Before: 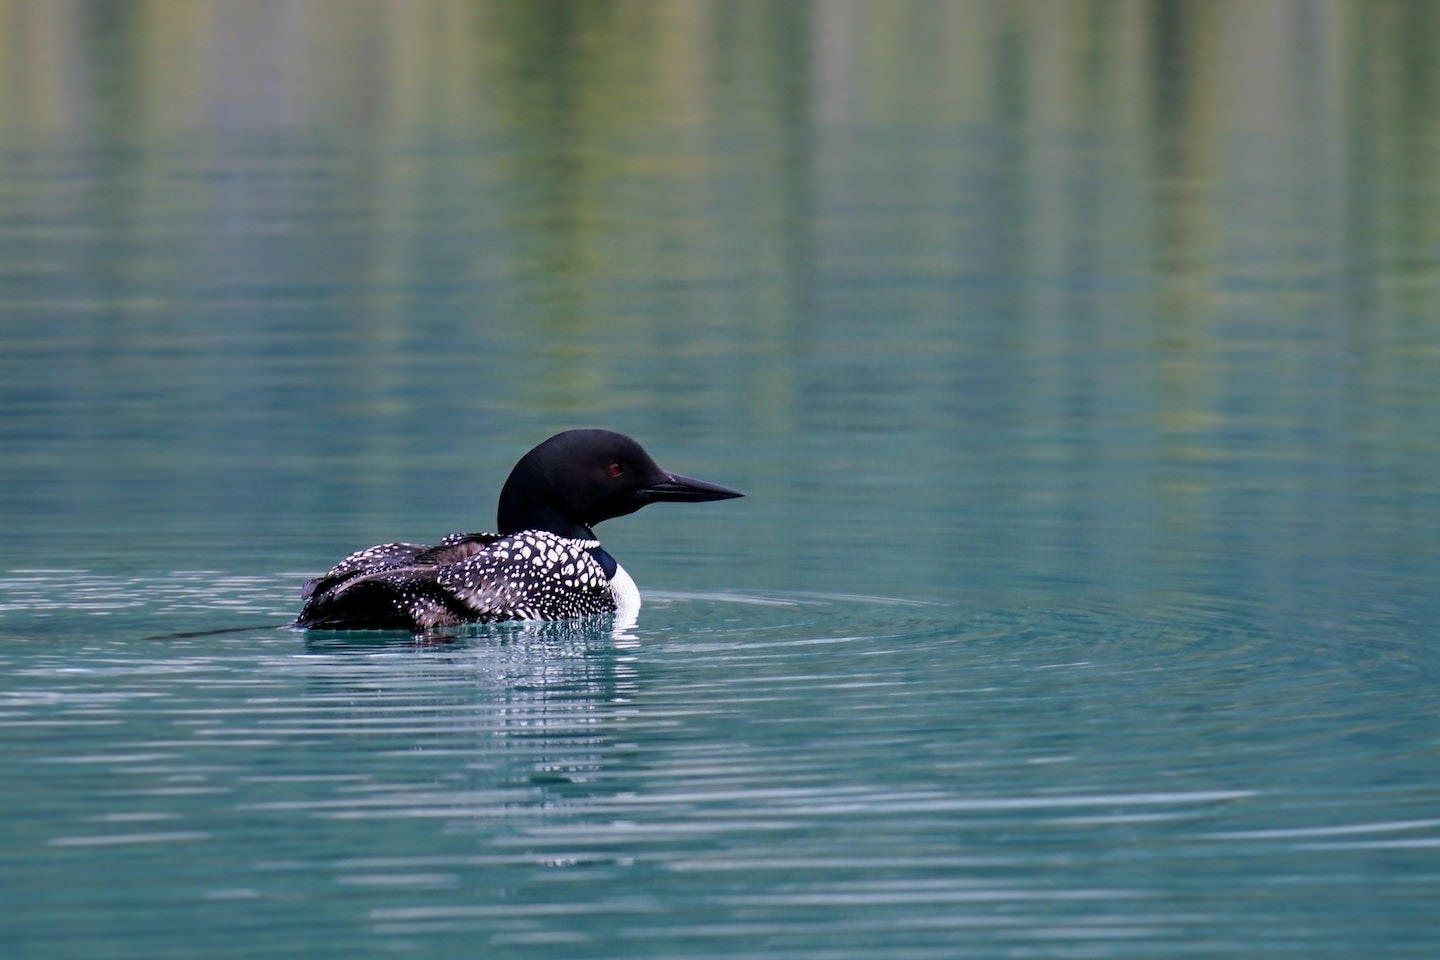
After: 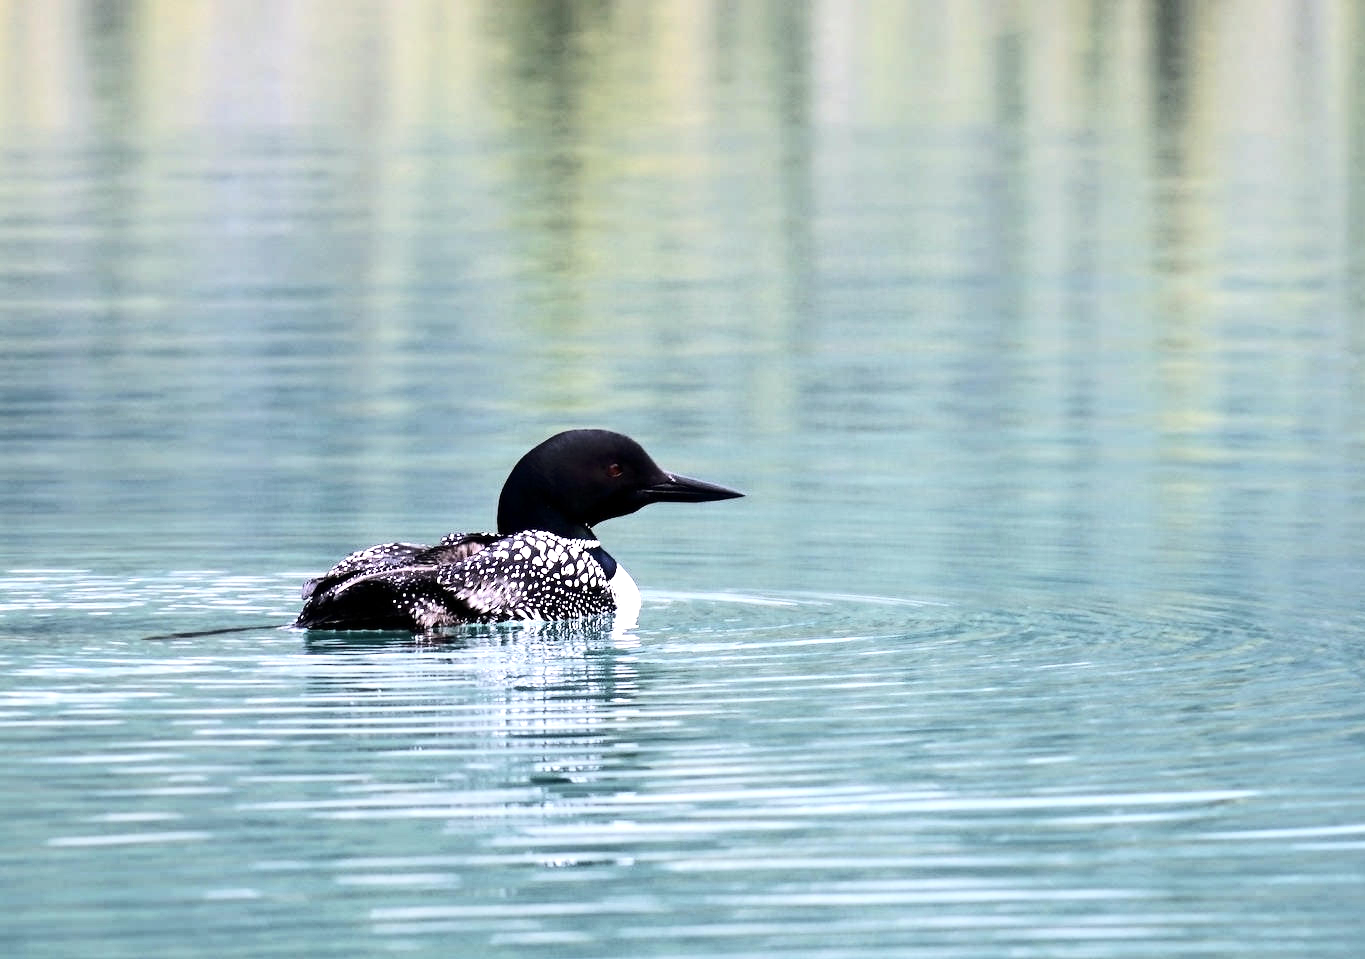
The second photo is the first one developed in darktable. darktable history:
crop and rotate: right 5.167%
contrast brightness saturation: contrast 0.25, saturation -0.31
exposure: exposure 0.999 EV, compensate highlight preservation false
tone equalizer: -8 EV -0.417 EV, -7 EV -0.389 EV, -6 EV -0.333 EV, -5 EV -0.222 EV, -3 EV 0.222 EV, -2 EV 0.333 EV, -1 EV 0.389 EV, +0 EV 0.417 EV, edges refinement/feathering 500, mask exposure compensation -1.57 EV, preserve details no
